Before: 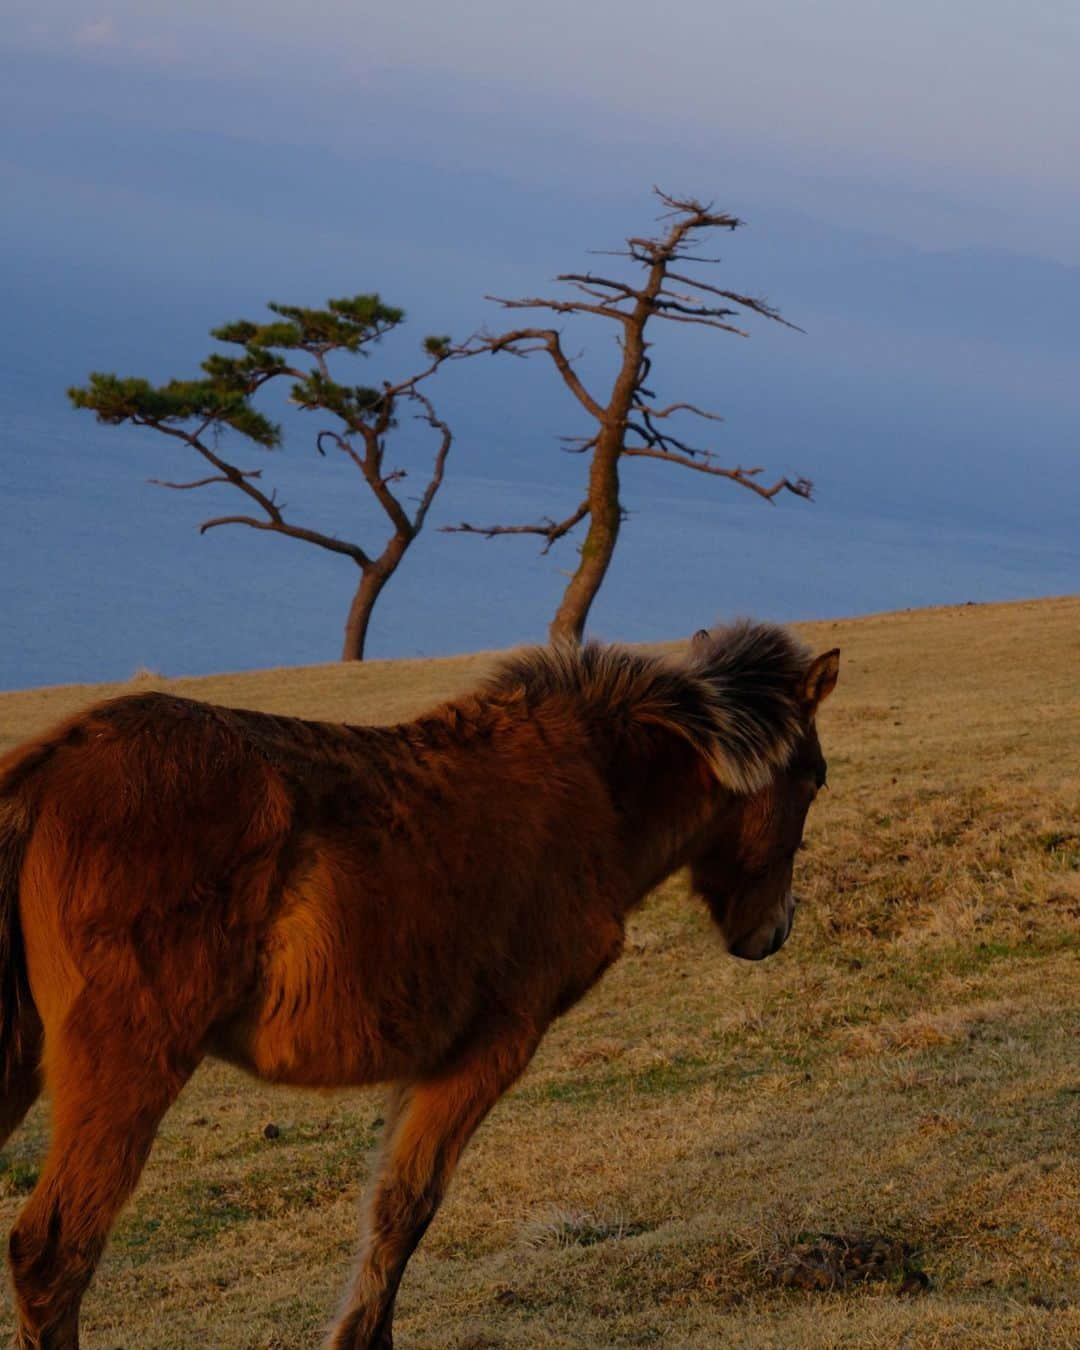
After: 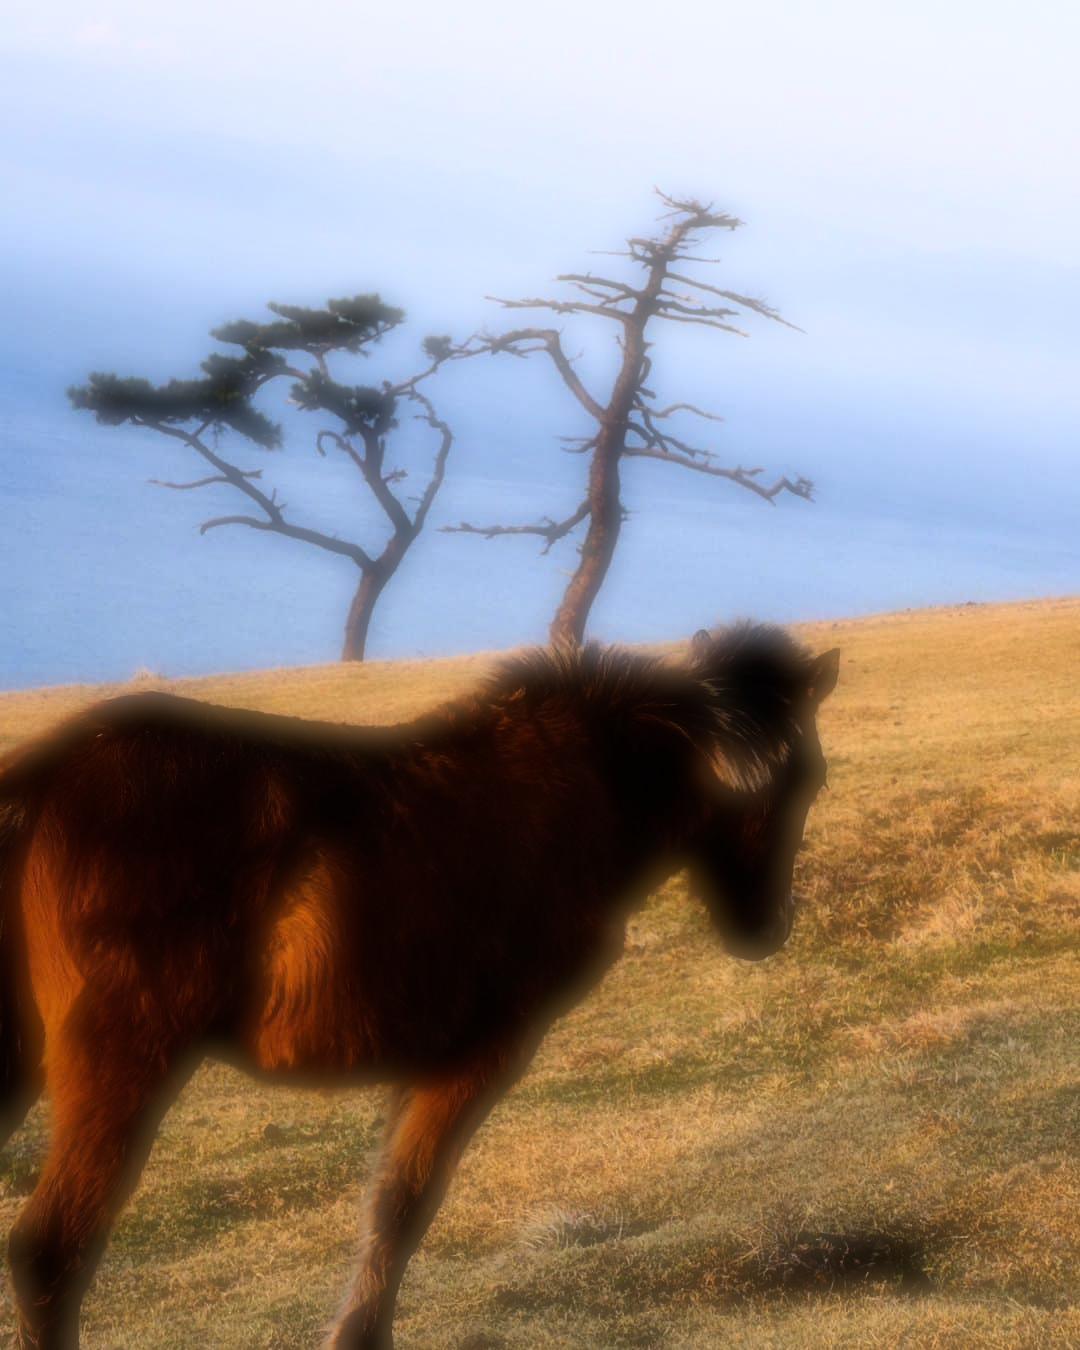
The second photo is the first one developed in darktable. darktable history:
rgb curve: curves: ch0 [(0, 0) (0.21, 0.15) (0.24, 0.21) (0.5, 0.75) (0.75, 0.96) (0.89, 0.99) (1, 1)]; ch1 [(0, 0.02) (0.21, 0.13) (0.25, 0.2) (0.5, 0.67) (0.75, 0.9) (0.89, 0.97) (1, 1)]; ch2 [(0, 0.02) (0.21, 0.13) (0.25, 0.2) (0.5, 0.67) (0.75, 0.9) (0.89, 0.97) (1, 1)], compensate middle gray true
soften: on, module defaults
